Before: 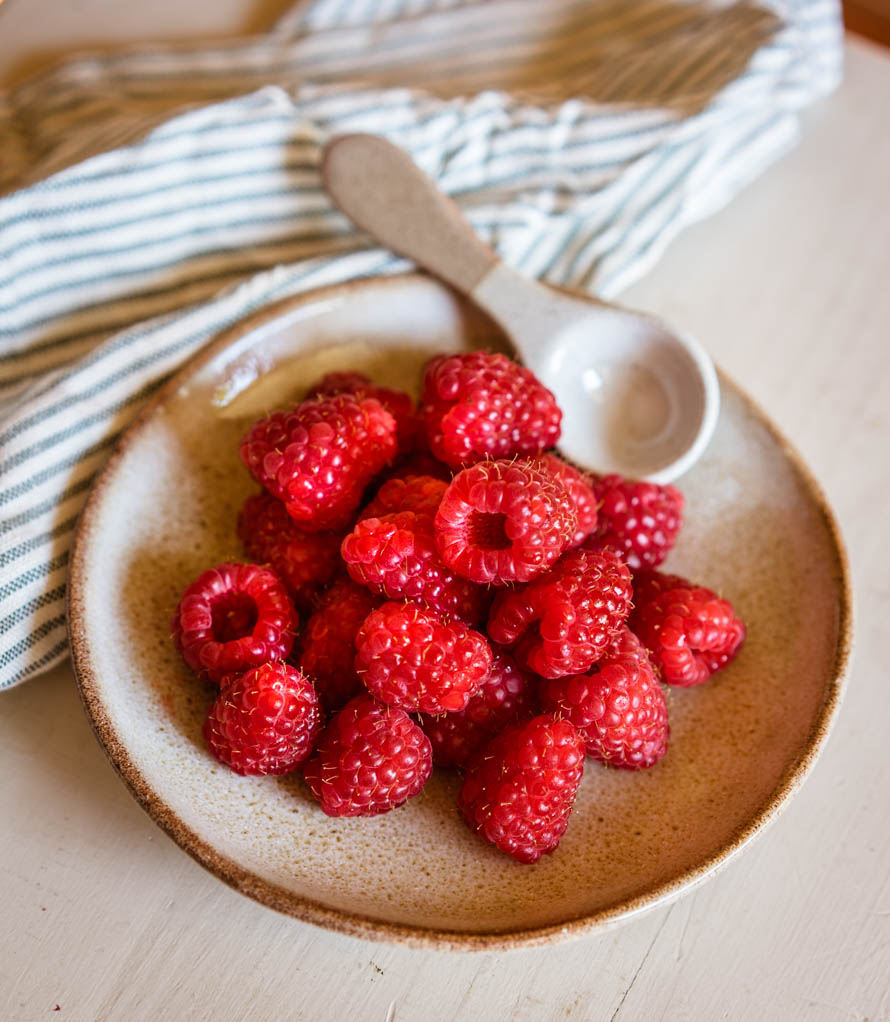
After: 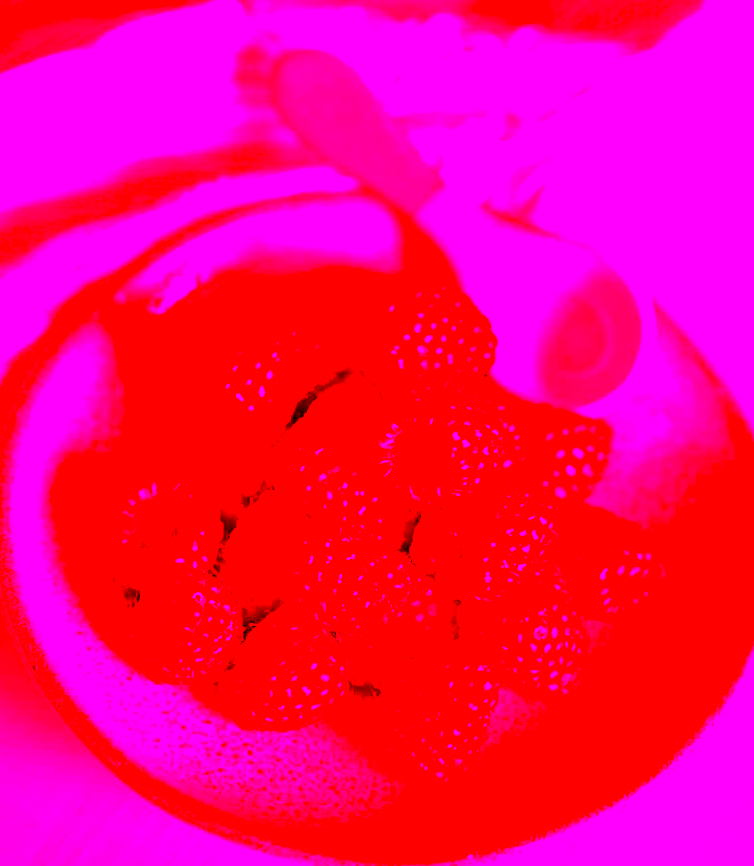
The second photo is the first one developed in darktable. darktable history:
contrast brightness saturation: contrast 0.18, saturation 0.3
white balance: red 4.26, blue 1.802
crop and rotate: angle -3.27°, left 5.211%, top 5.211%, right 4.607%, bottom 4.607%
